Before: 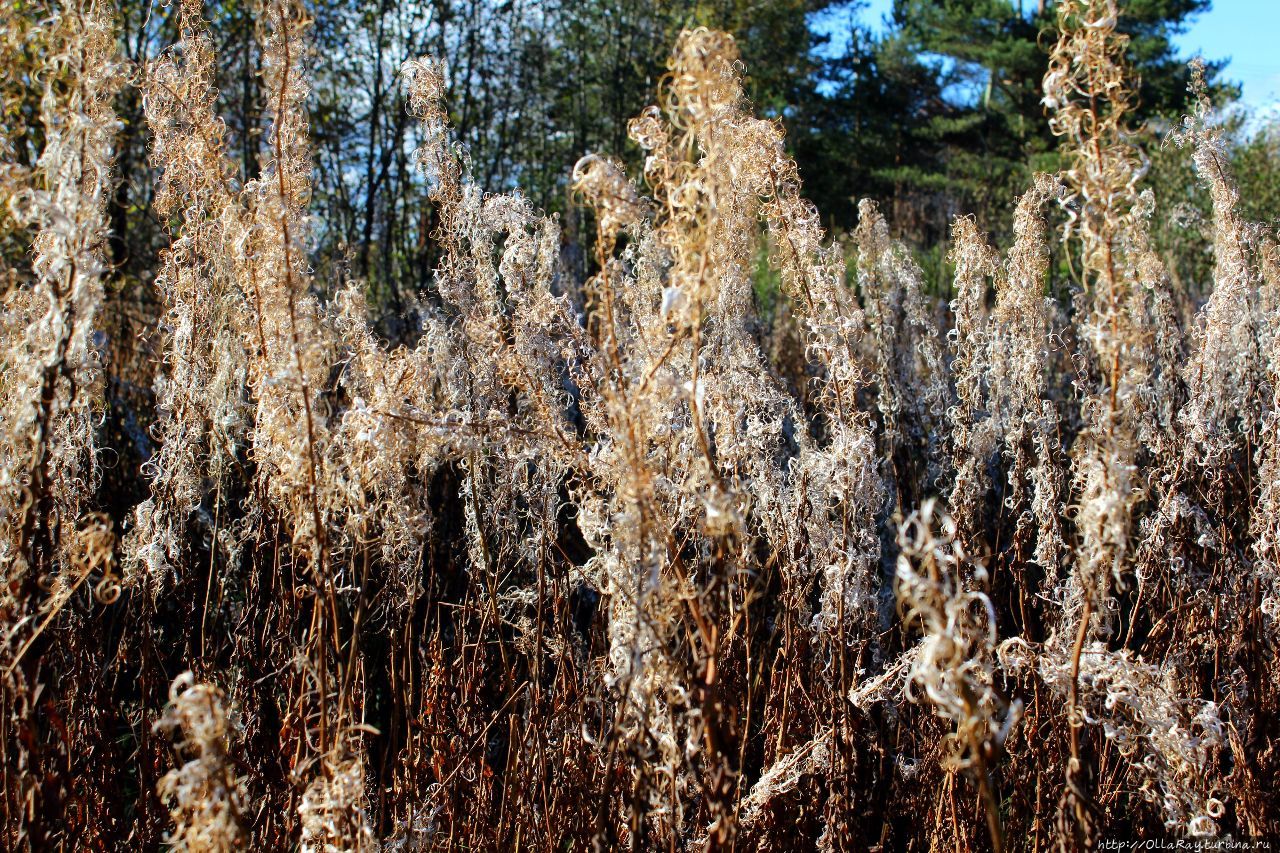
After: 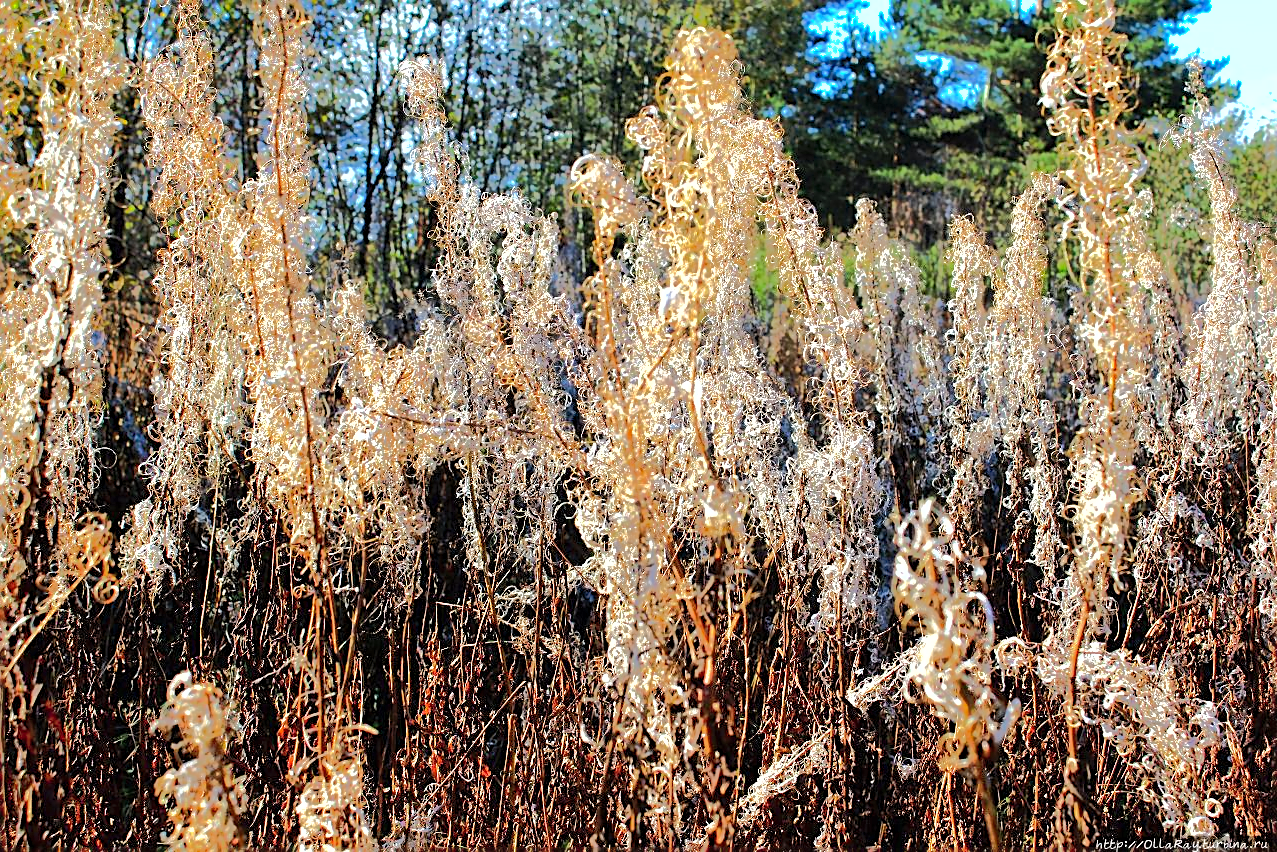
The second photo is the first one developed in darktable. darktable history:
exposure: exposure 0.506 EV, compensate highlight preservation false
shadows and highlights: on, module defaults
sharpen: on, module defaults
crop and rotate: left 0.174%, bottom 0.007%
tone equalizer: -8 EV -0.536 EV, -7 EV -0.287 EV, -6 EV -0.051 EV, -5 EV 0.439 EV, -4 EV 0.947 EV, -3 EV 0.776 EV, -2 EV -0.007 EV, -1 EV 0.131 EV, +0 EV -0.008 EV, edges refinement/feathering 500, mask exposure compensation -1.57 EV, preserve details no
contrast brightness saturation: contrast 0.03, brightness 0.061, saturation 0.132
